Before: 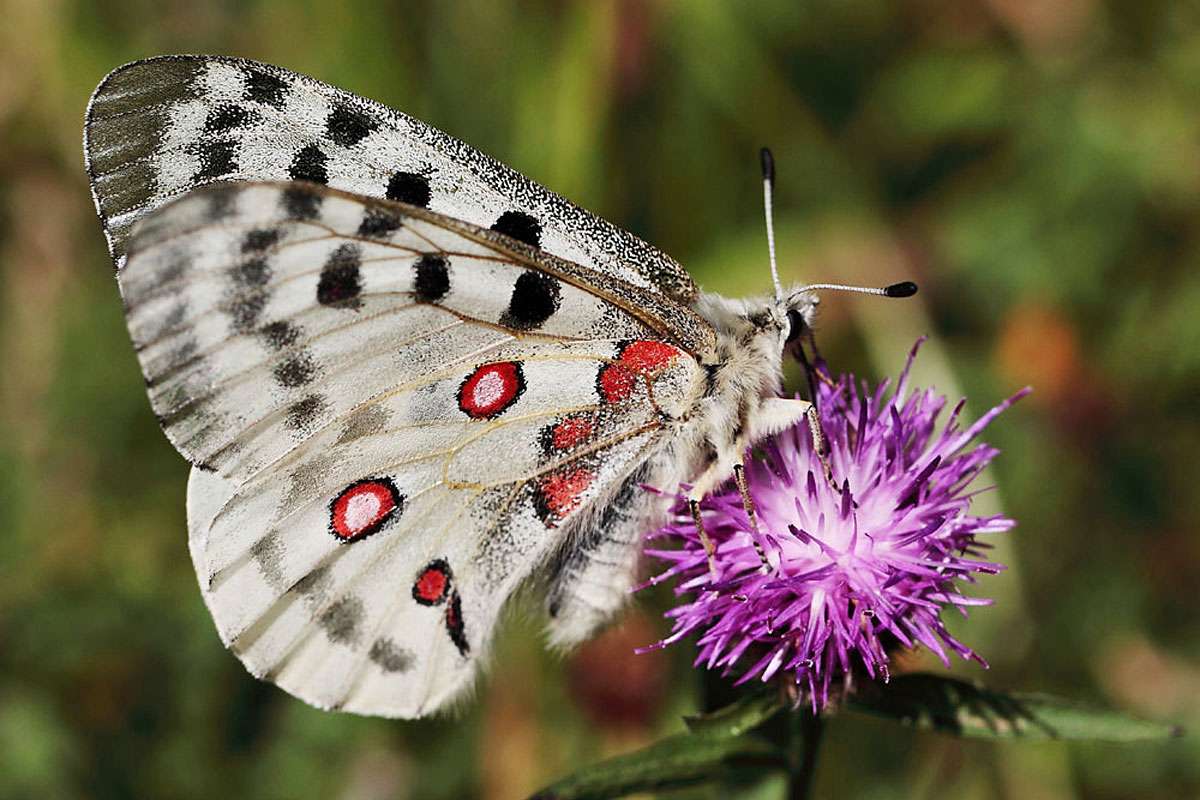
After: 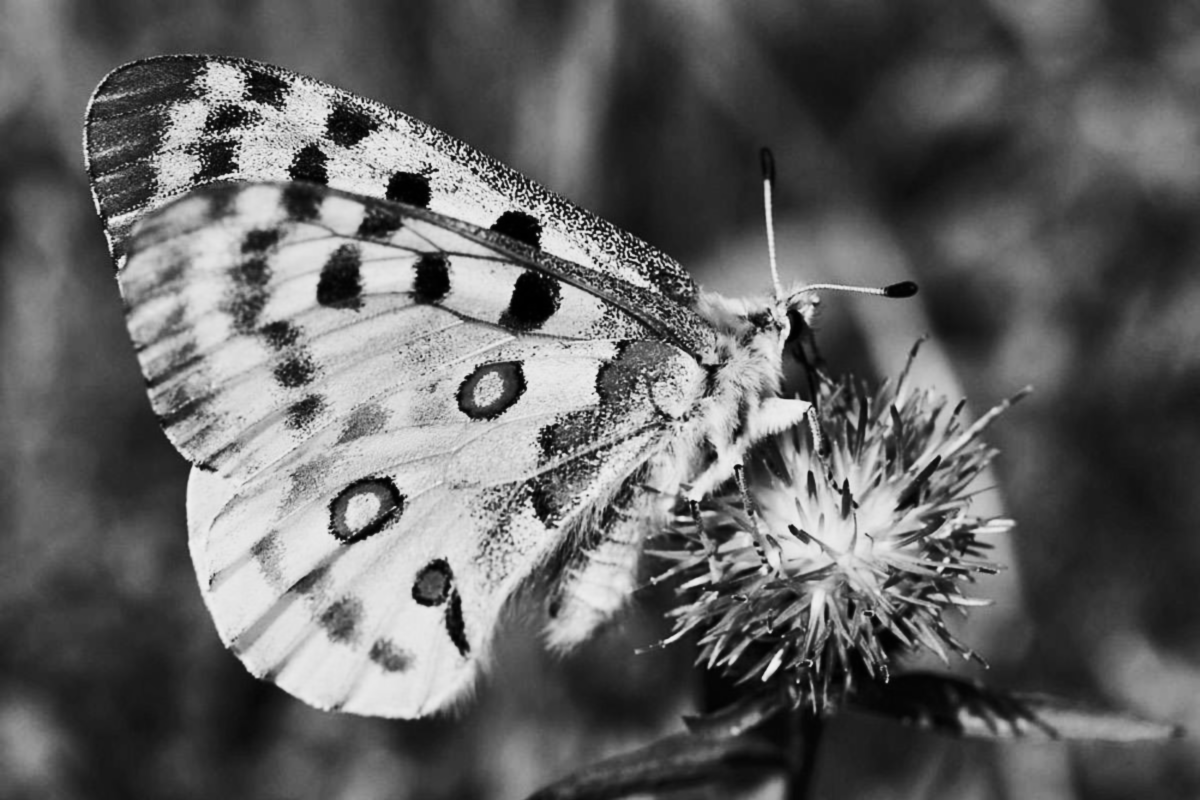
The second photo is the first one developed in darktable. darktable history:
monochrome: a 32, b 64, size 2.3
shadows and highlights: shadows 43.71, white point adjustment -1.46, soften with gaussian
lowpass: radius 0.76, contrast 1.56, saturation 0, unbound 0
